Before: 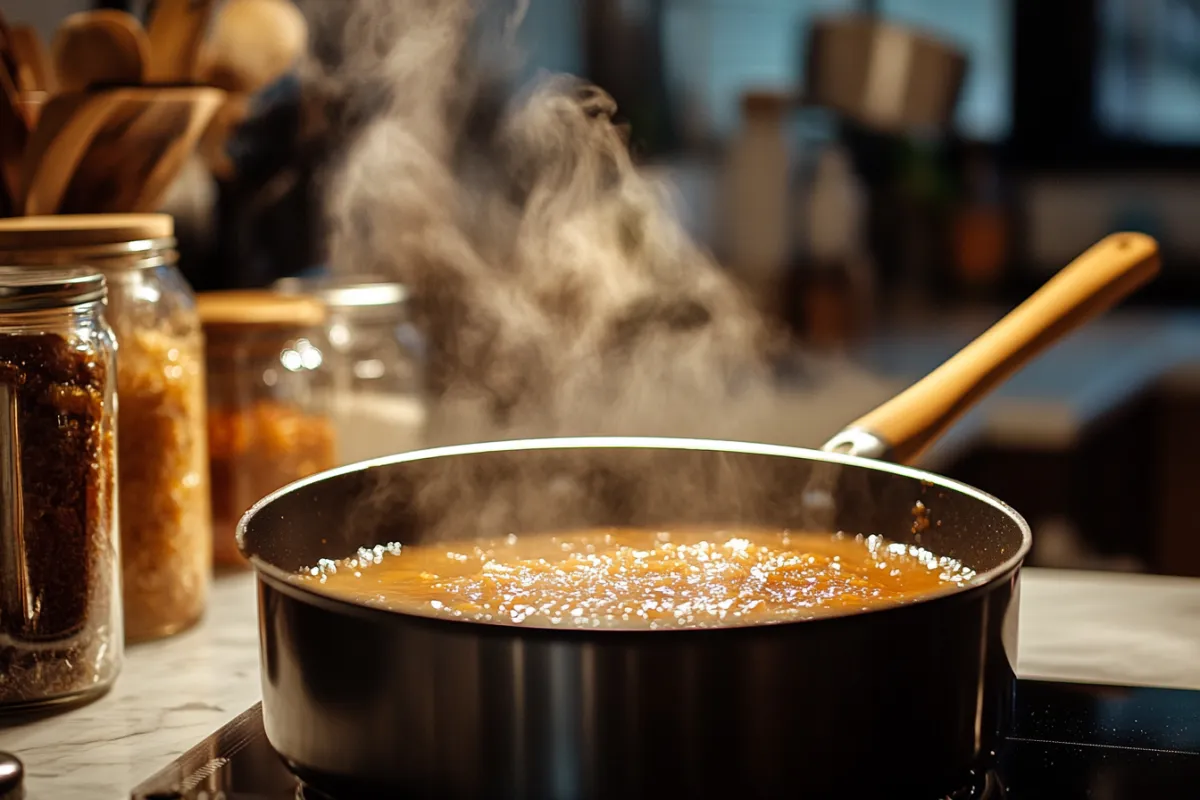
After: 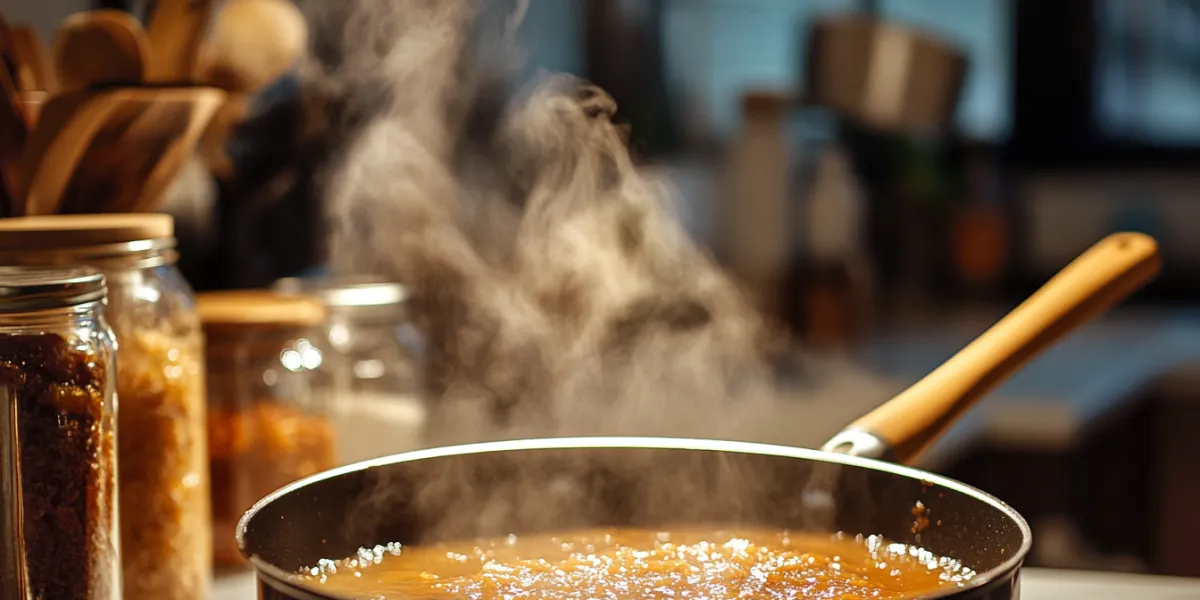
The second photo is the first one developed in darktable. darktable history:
crop: bottom 24.967%
shadows and highlights: shadows 62.66, white point adjustment 0.37, highlights -34.44, compress 83.82%
